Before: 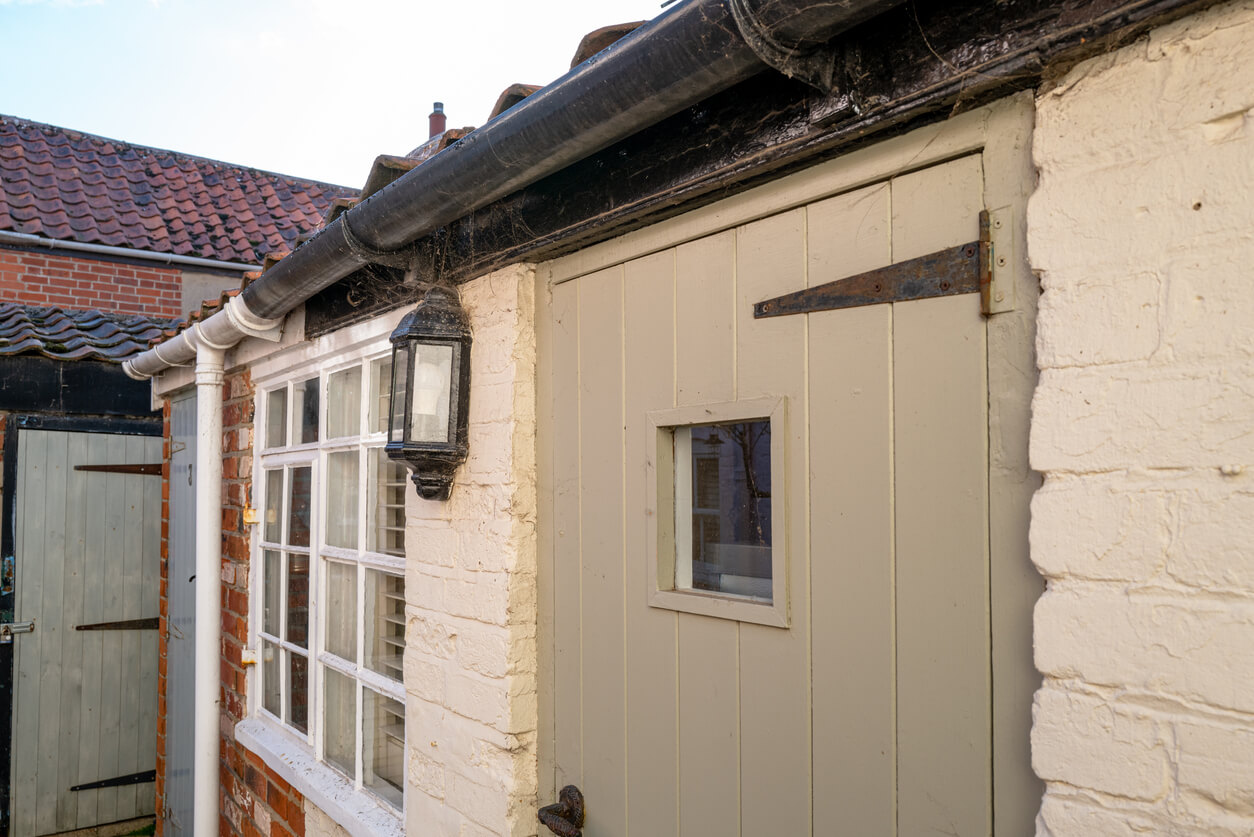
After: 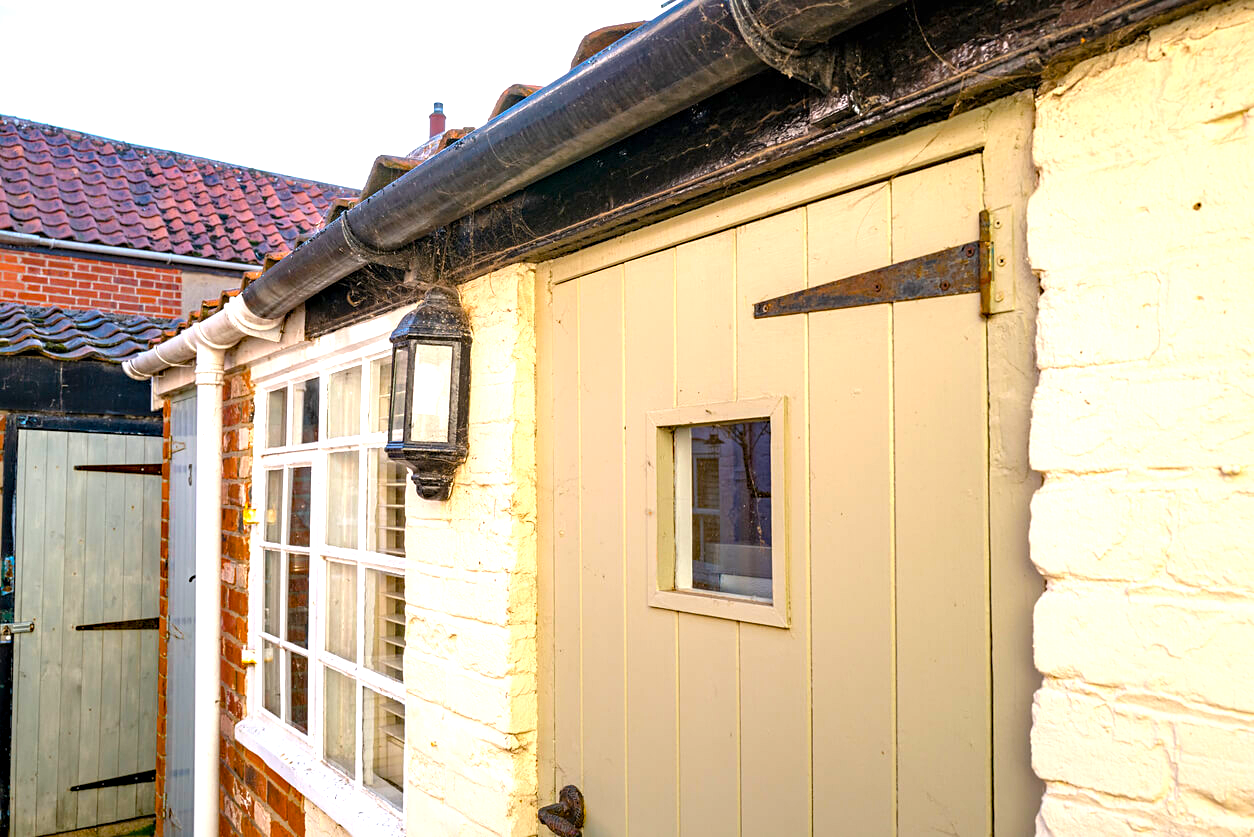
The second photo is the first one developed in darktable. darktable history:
color balance rgb: linear chroma grading › global chroma 15%, perceptual saturation grading › global saturation 30%
exposure: black level correction 0, exposure 1 EV, compensate exposure bias true, compensate highlight preservation false
sharpen: amount 0.2
haze removal: on, module defaults
